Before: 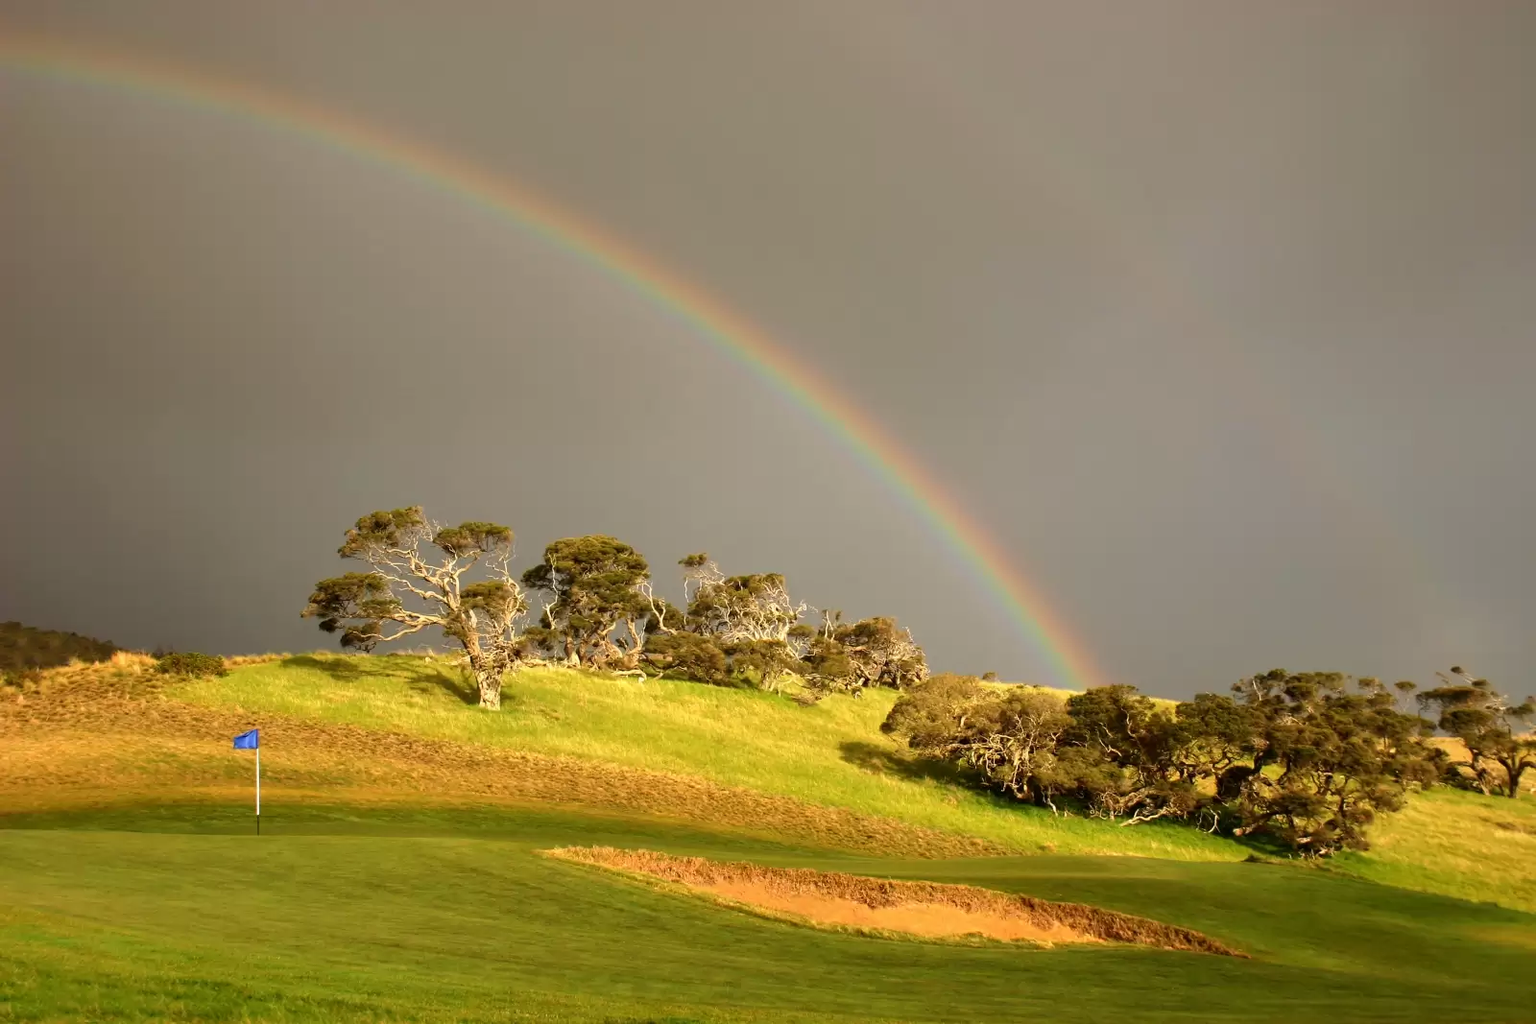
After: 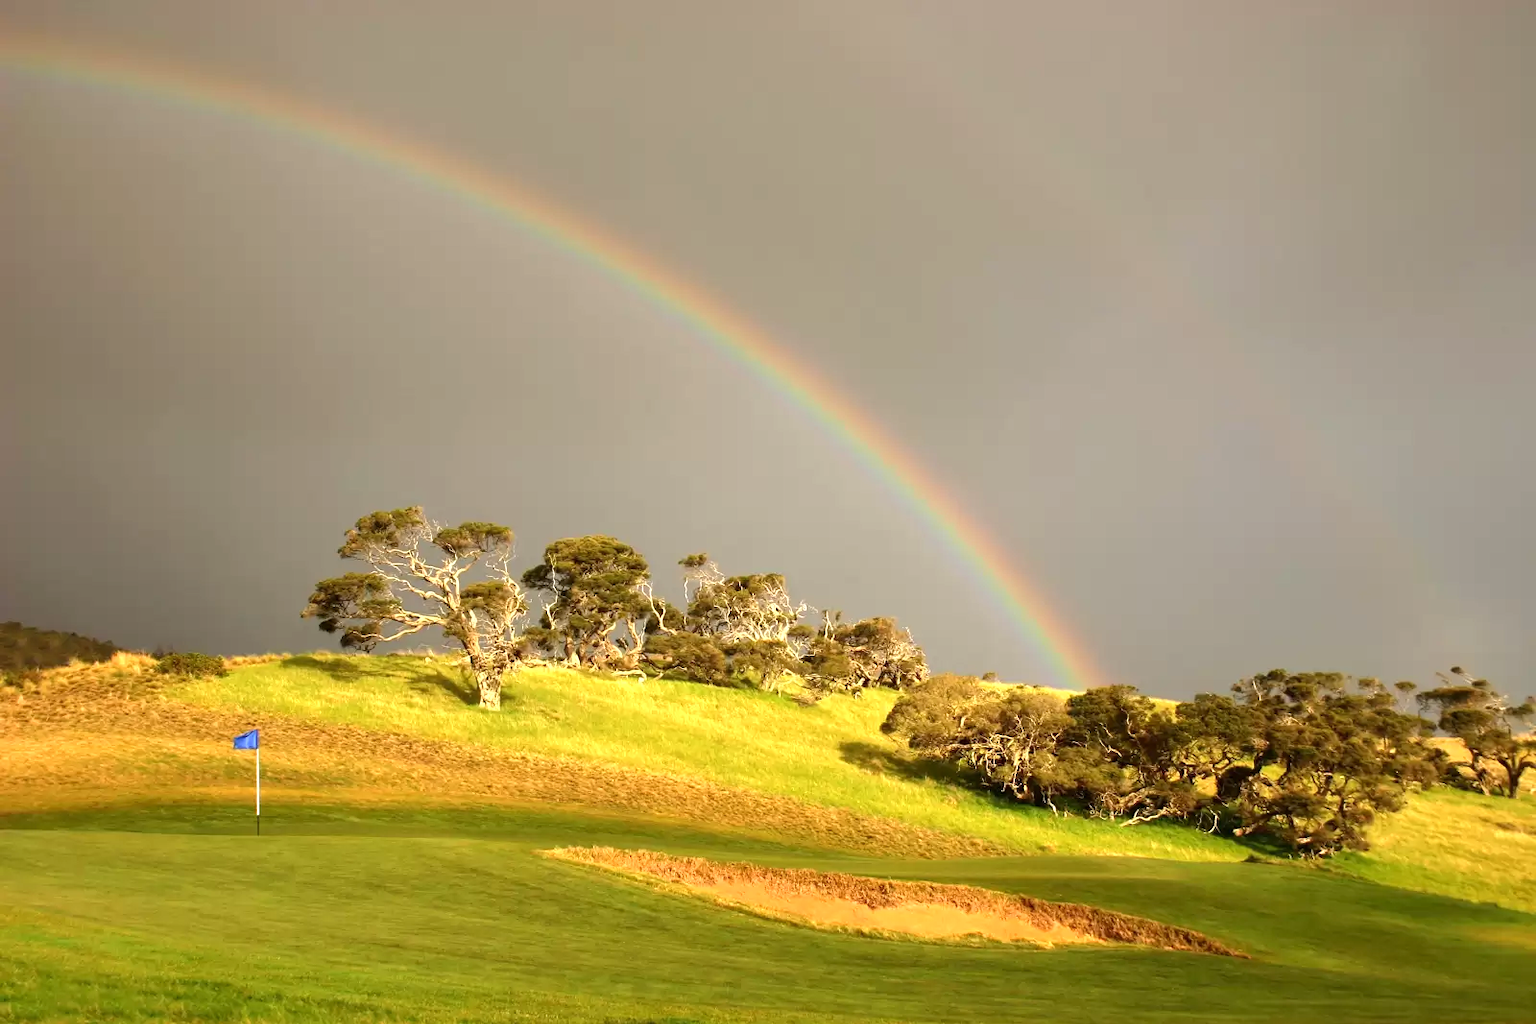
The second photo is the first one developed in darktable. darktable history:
exposure: black level correction 0, exposure 0.498 EV, compensate exposure bias true, compensate highlight preservation false
